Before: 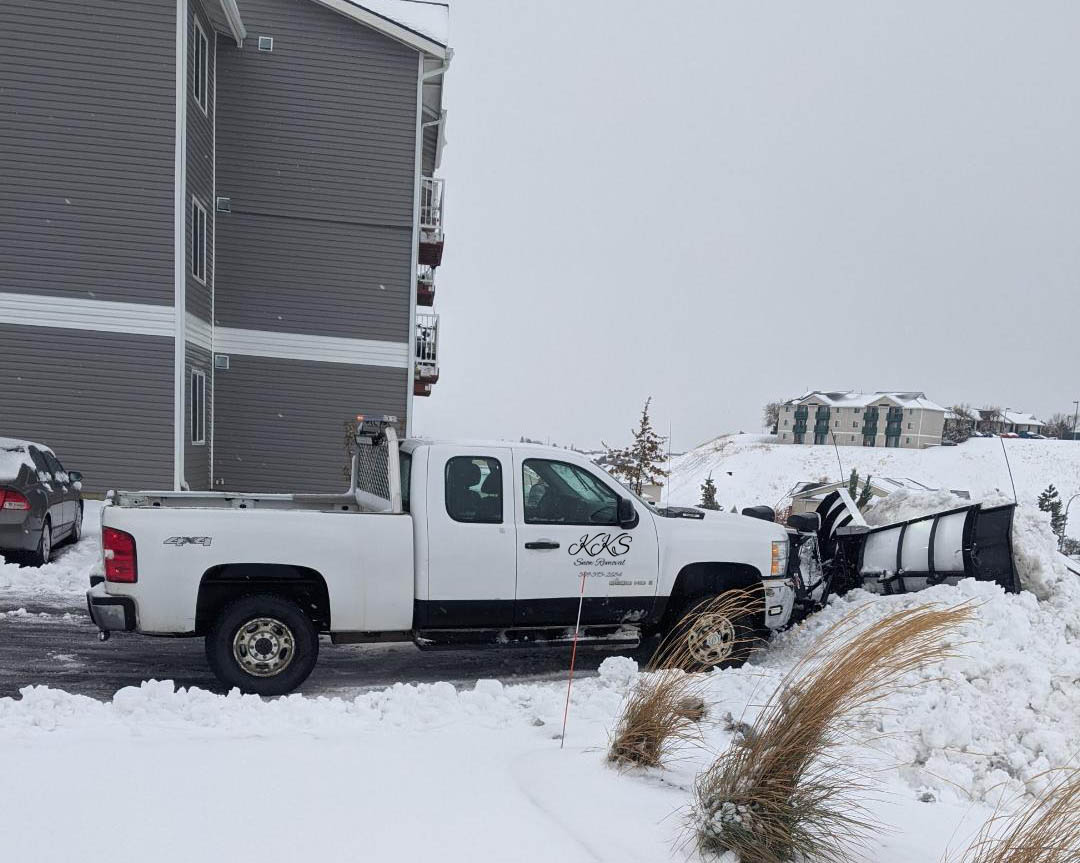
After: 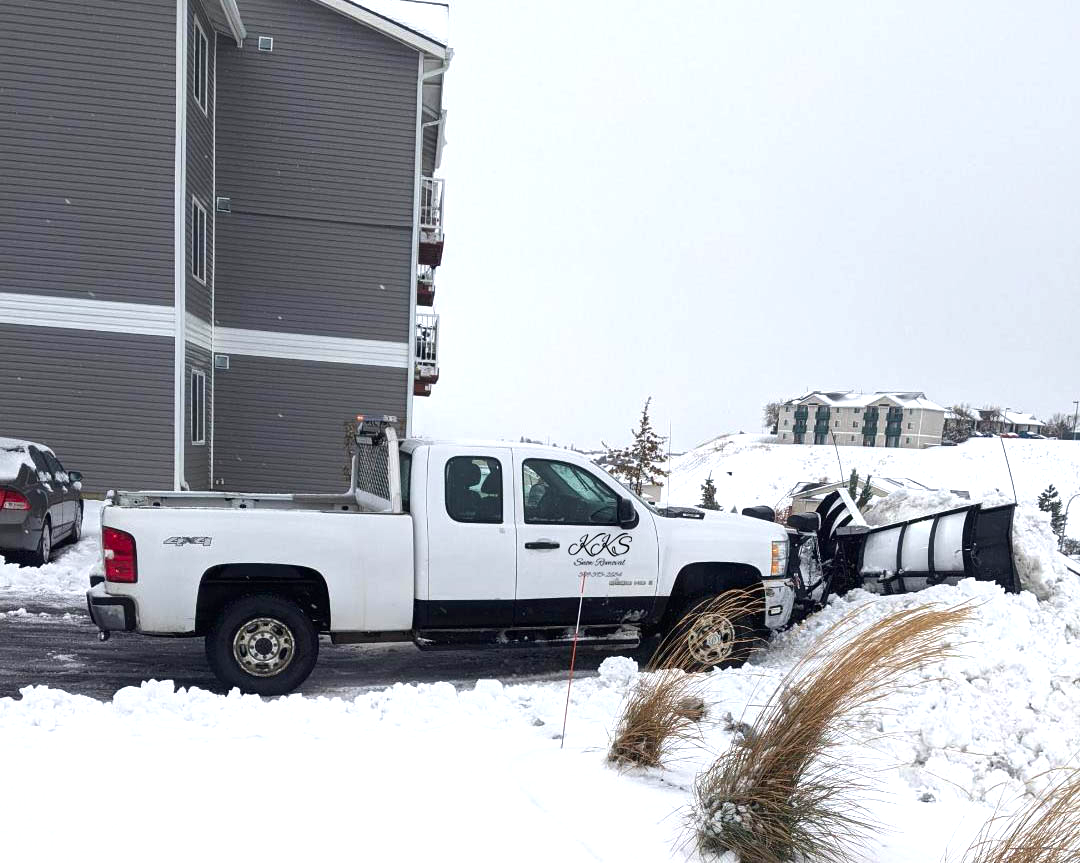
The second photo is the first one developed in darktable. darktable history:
contrast brightness saturation: brightness -0.09
contrast equalizer: y [[0.5, 0.5, 0.472, 0.5, 0.5, 0.5], [0.5 ×6], [0.5 ×6], [0 ×6], [0 ×6]]
exposure: exposure 0.636 EV, compensate highlight preservation false
